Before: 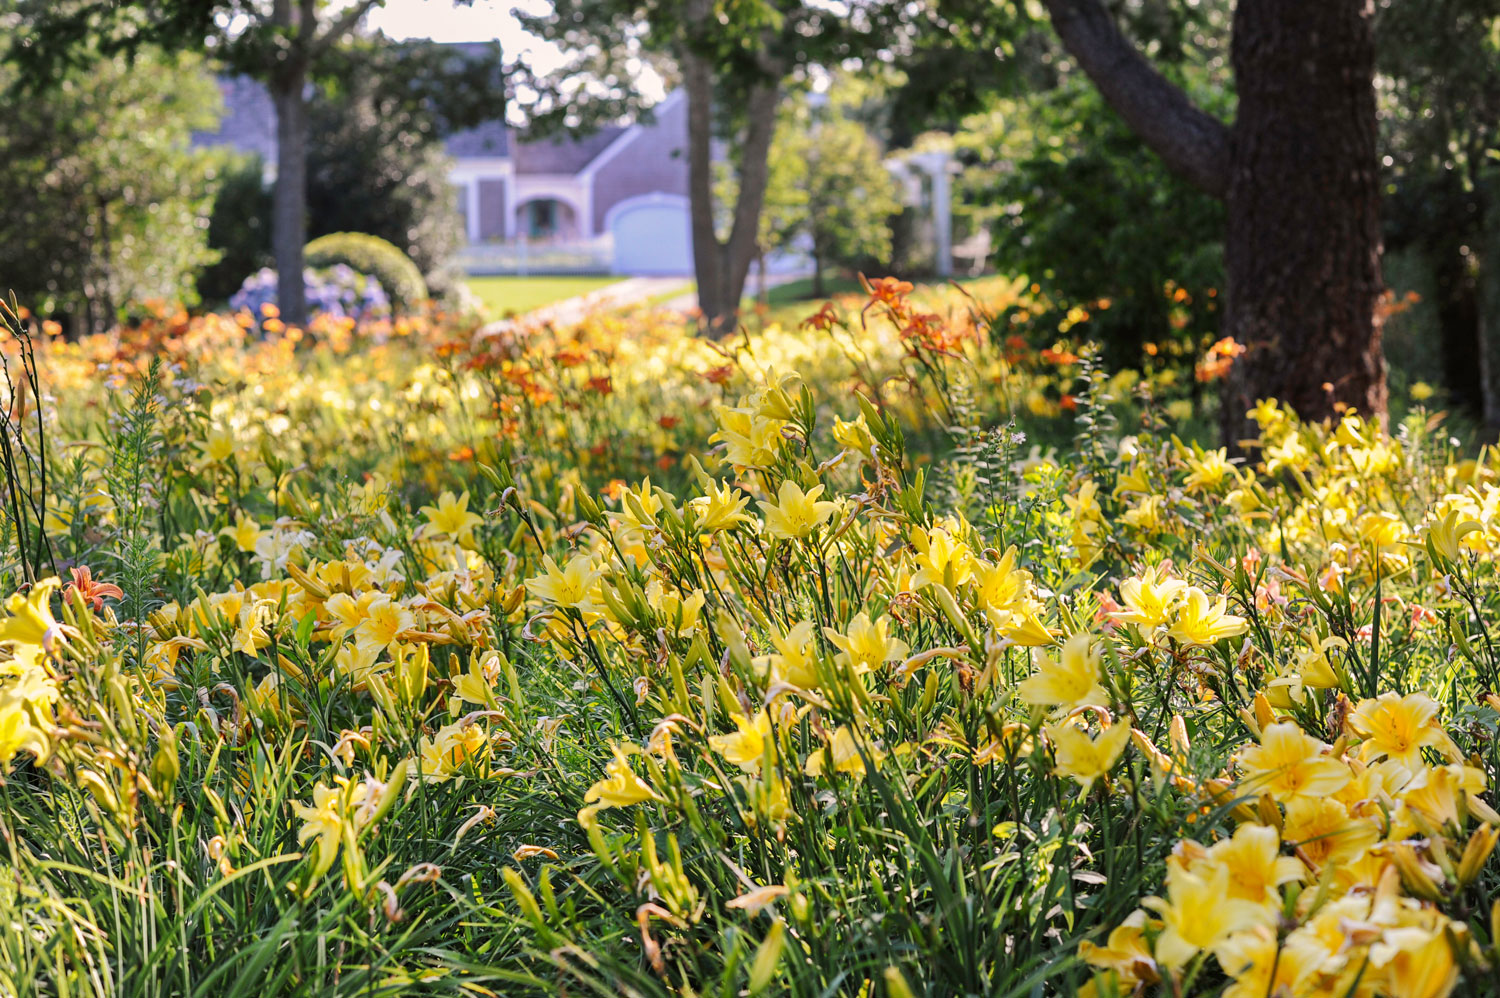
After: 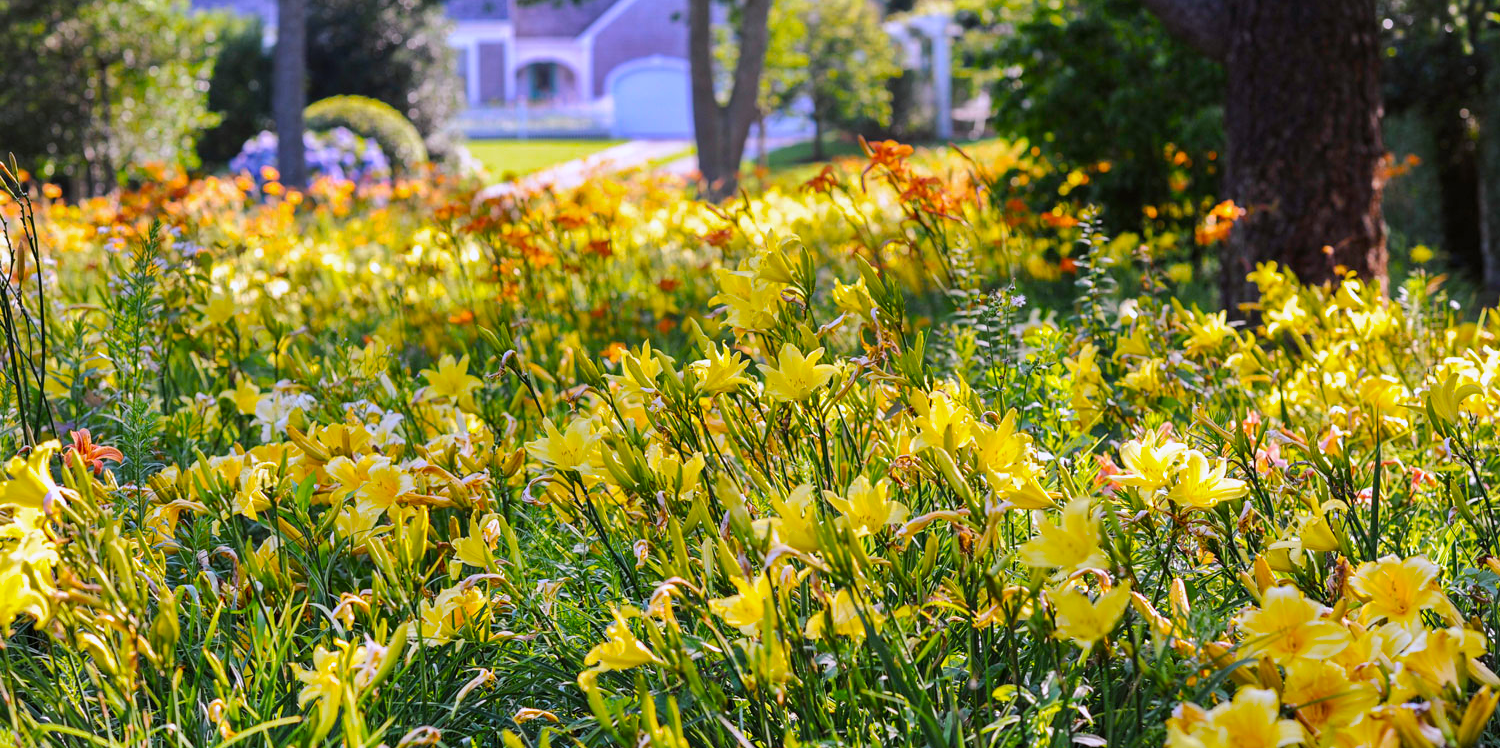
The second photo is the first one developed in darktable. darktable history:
color balance rgb: perceptual saturation grading › global saturation 30%, global vibrance 20%
crop: top 13.819%, bottom 11.169%
white balance: red 0.967, blue 1.119, emerald 0.756
